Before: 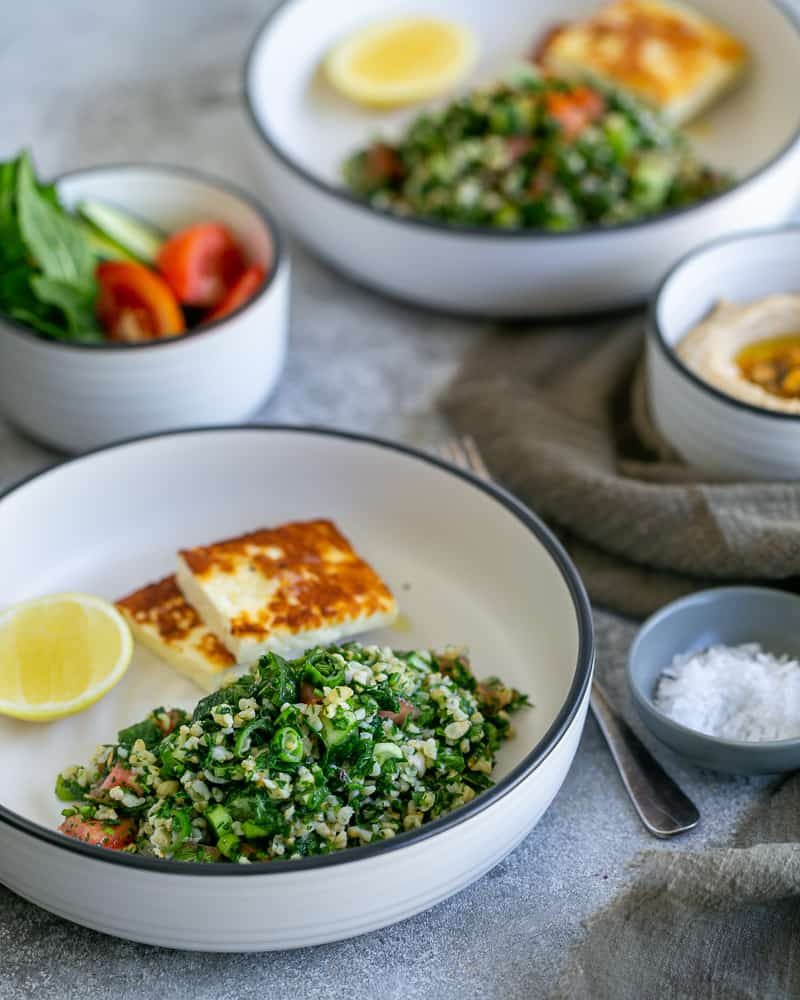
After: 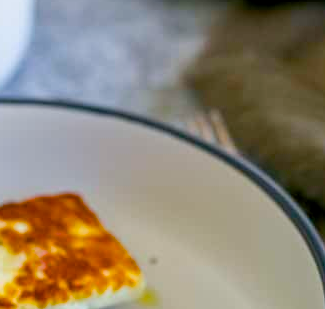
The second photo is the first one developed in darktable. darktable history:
color balance rgb: shadows lift › chroma 0.859%, shadows lift › hue 113.48°, global offset › luminance -0.491%, perceptual saturation grading › global saturation 39.943%, perceptual saturation grading › highlights -25.005%, perceptual saturation grading › mid-tones 34.818%, perceptual saturation grading › shadows 36.137%, perceptual brilliance grading › global brilliance 1.638%, perceptual brilliance grading › highlights -3.83%, global vibrance 20%
crop: left 31.656%, top 32.646%, right 27.675%, bottom 36.391%
